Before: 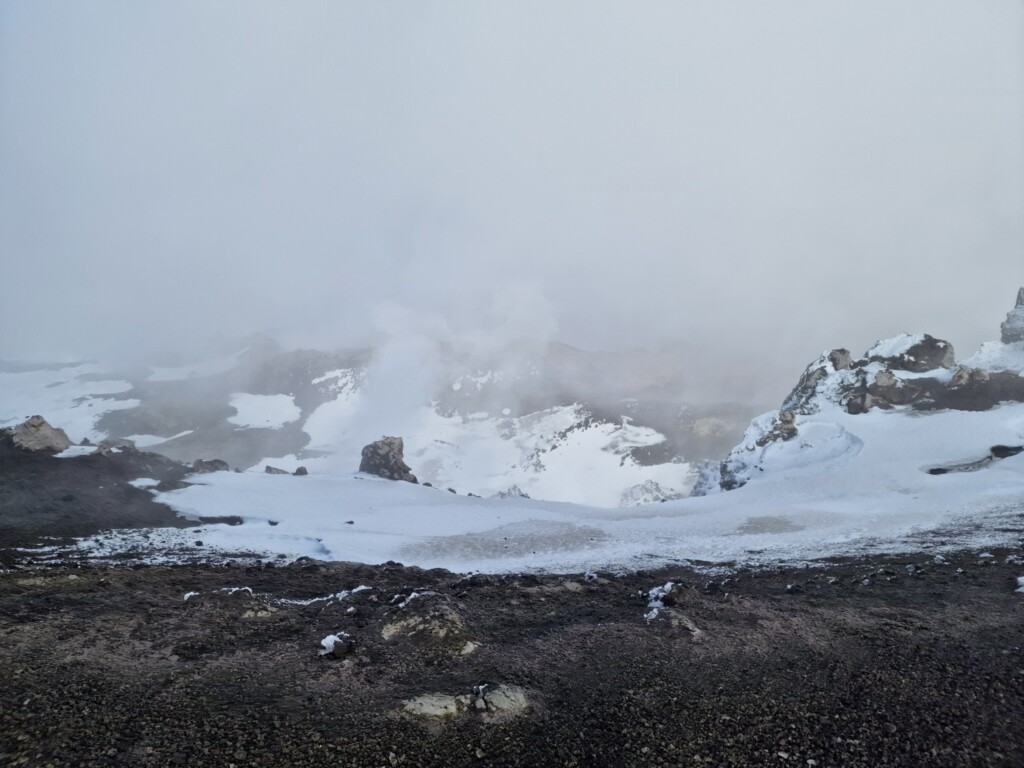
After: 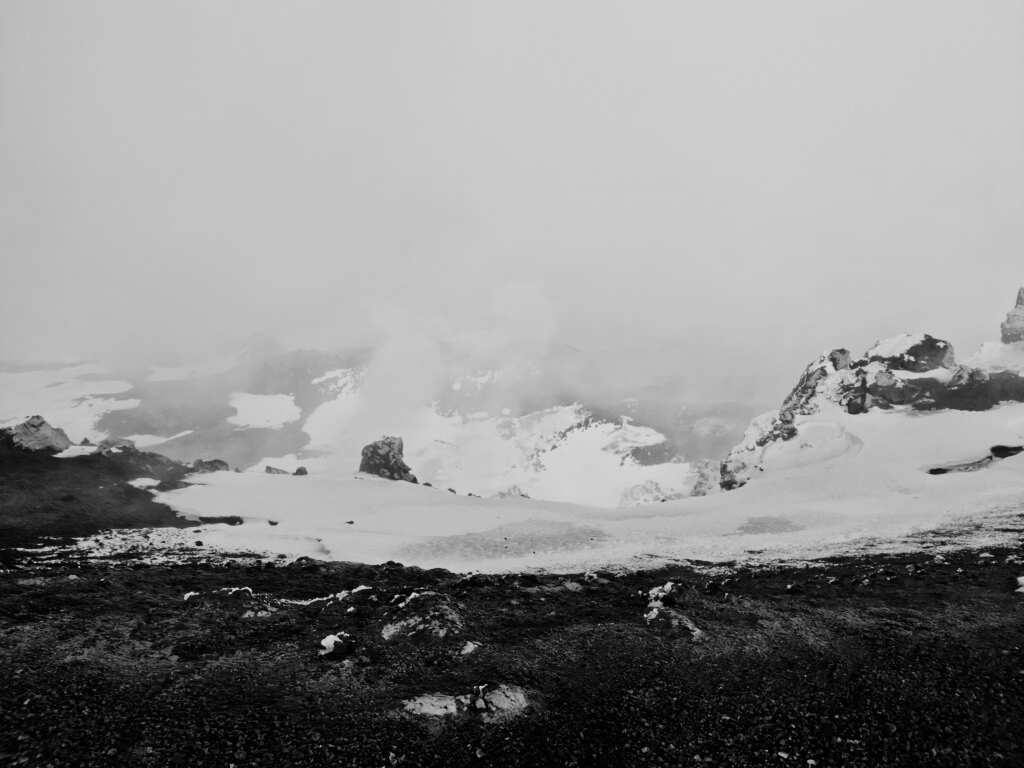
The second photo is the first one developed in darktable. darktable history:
monochrome: a -35.87, b 49.73, size 1.7
bloom: size 15%, threshold 97%, strength 7%
tone equalizer: -8 EV -0.417 EV, -7 EV -0.389 EV, -6 EV -0.333 EV, -5 EV -0.222 EV, -3 EV 0.222 EV, -2 EV 0.333 EV, -1 EV 0.389 EV, +0 EV 0.417 EV, edges refinement/feathering 500, mask exposure compensation -1.57 EV, preserve details no
filmic rgb: black relative exposure -7.5 EV, white relative exposure 5 EV, hardness 3.31, contrast 1.3, contrast in shadows safe
